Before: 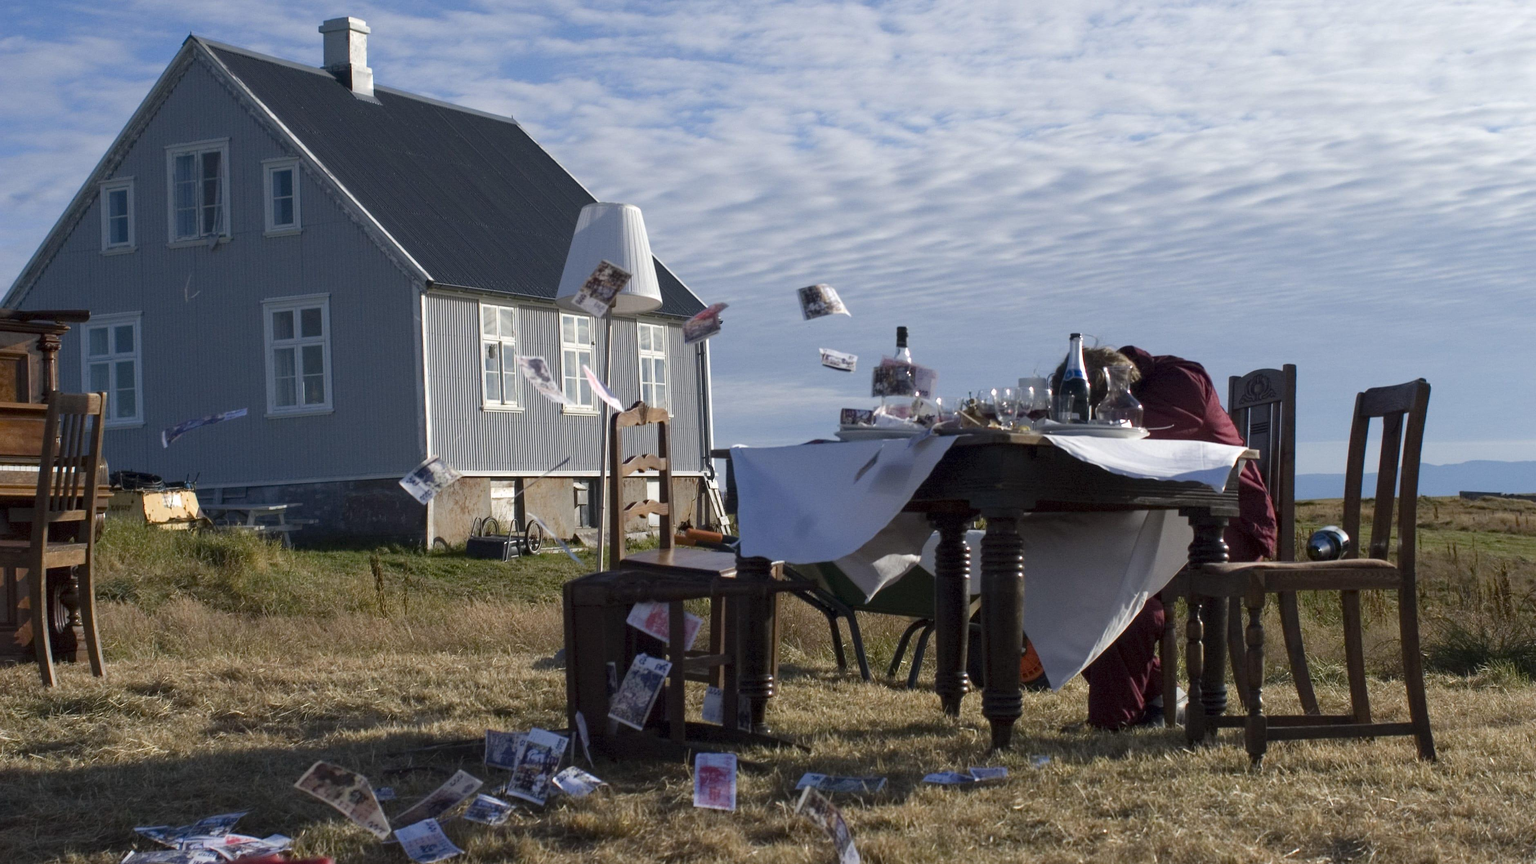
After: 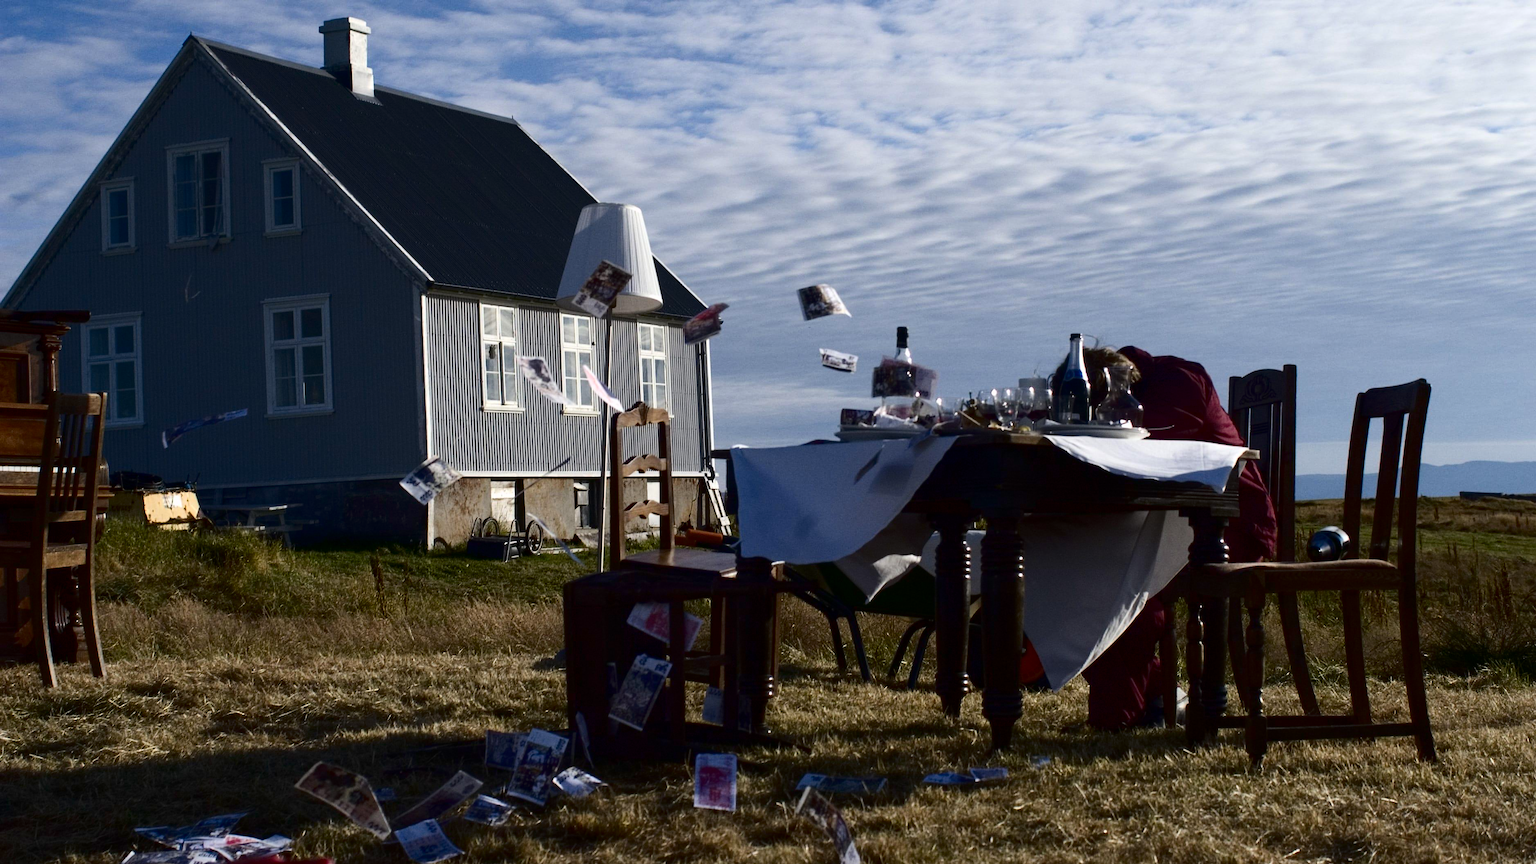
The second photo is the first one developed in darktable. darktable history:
contrast brightness saturation: contrast 0.238, brightness -0.234, saturation 0.148
